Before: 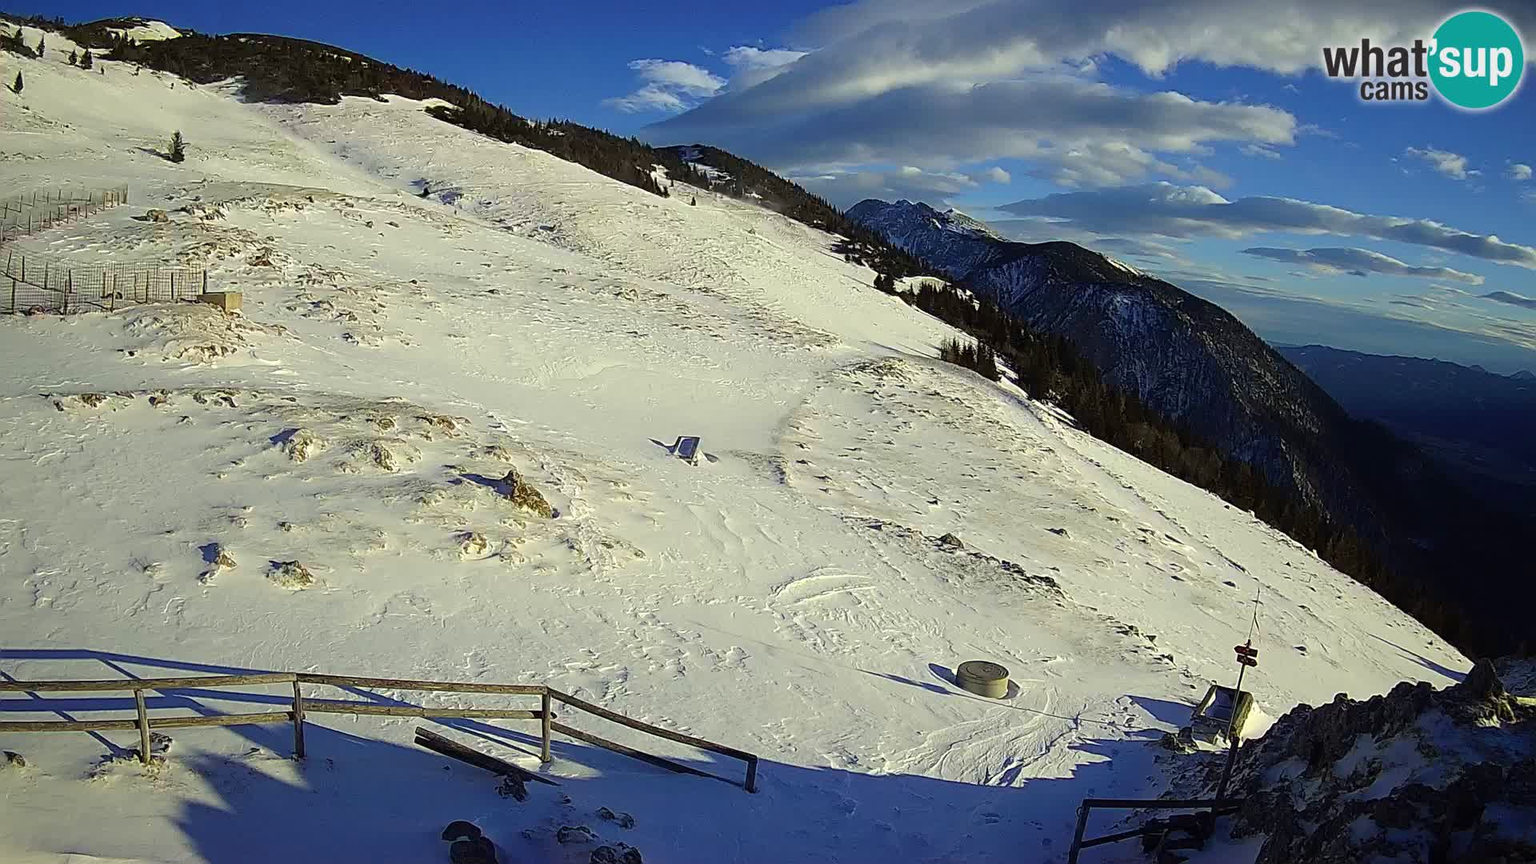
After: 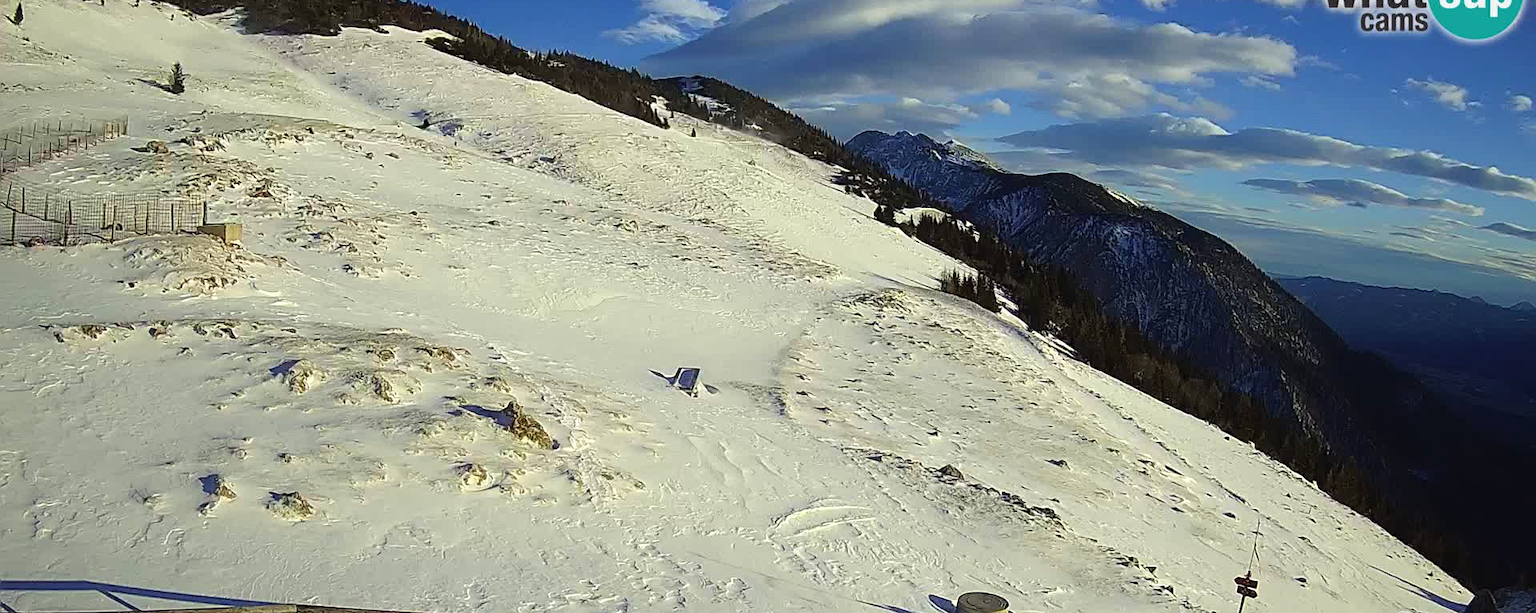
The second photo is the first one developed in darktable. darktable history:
tone equalizer: on, module defaults
crop and rotate: top 8.145%, bottom 20.825%
exposure: black level correction -0.001, exposure 0.079 EV, compensate highlight preservation false
